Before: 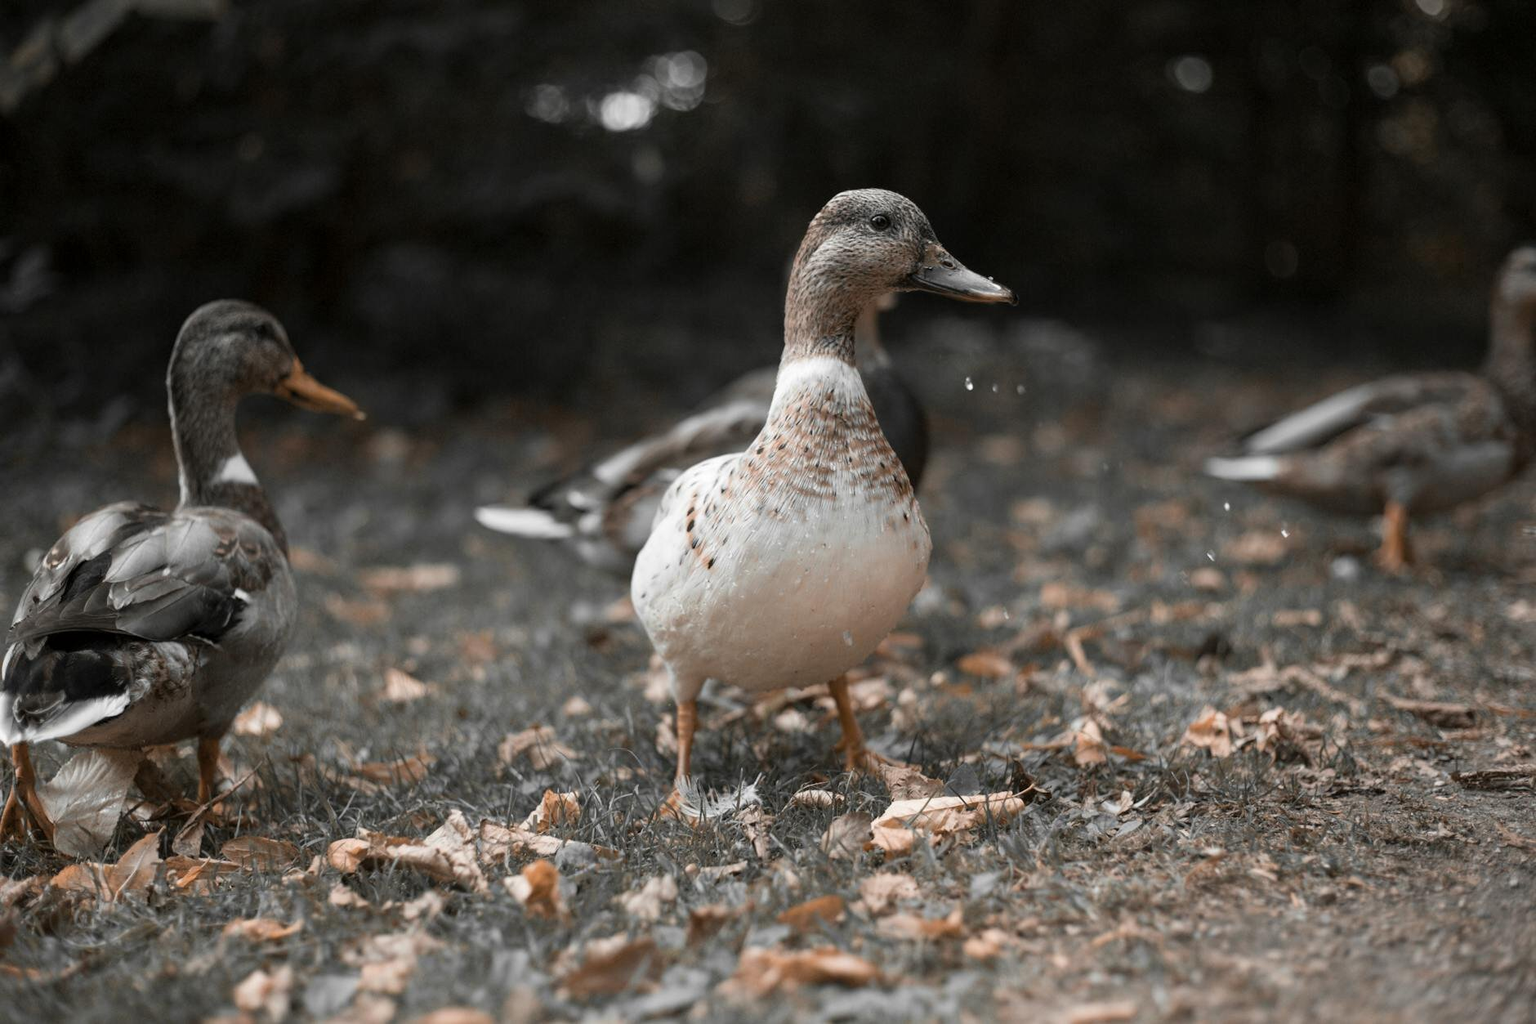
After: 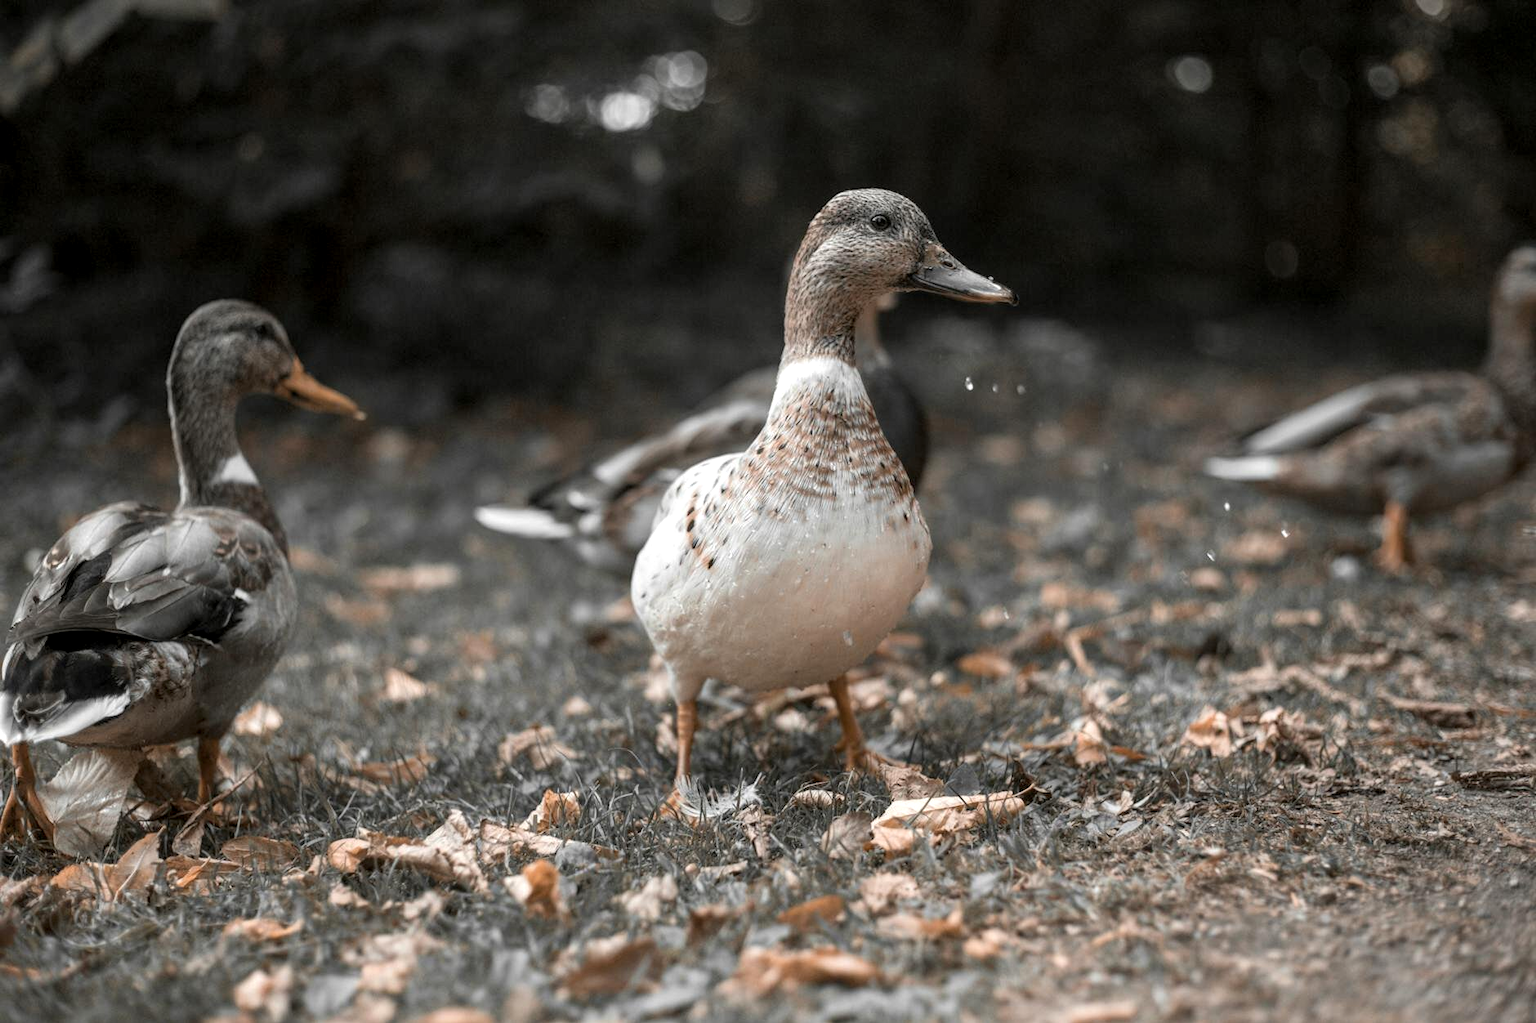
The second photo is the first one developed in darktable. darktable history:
shadows and highlights: shadows 25.67, highlights -25.4
local contrast: on, module defaults
exposure: exposure 0.202 EV, compensate highlight preservation false
